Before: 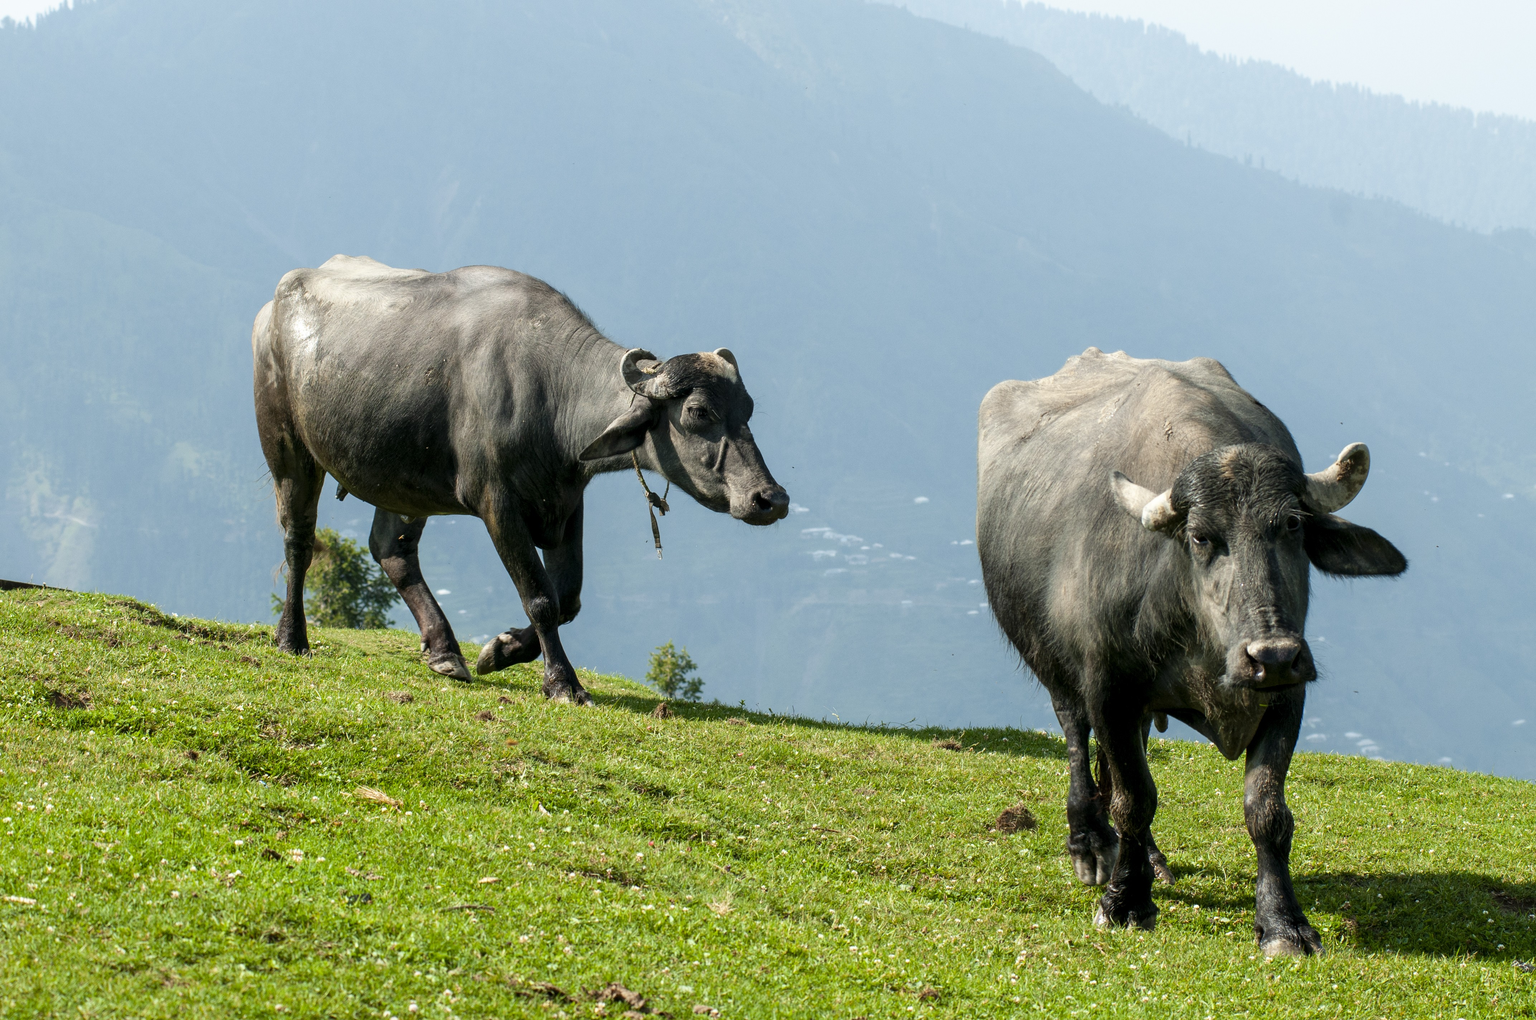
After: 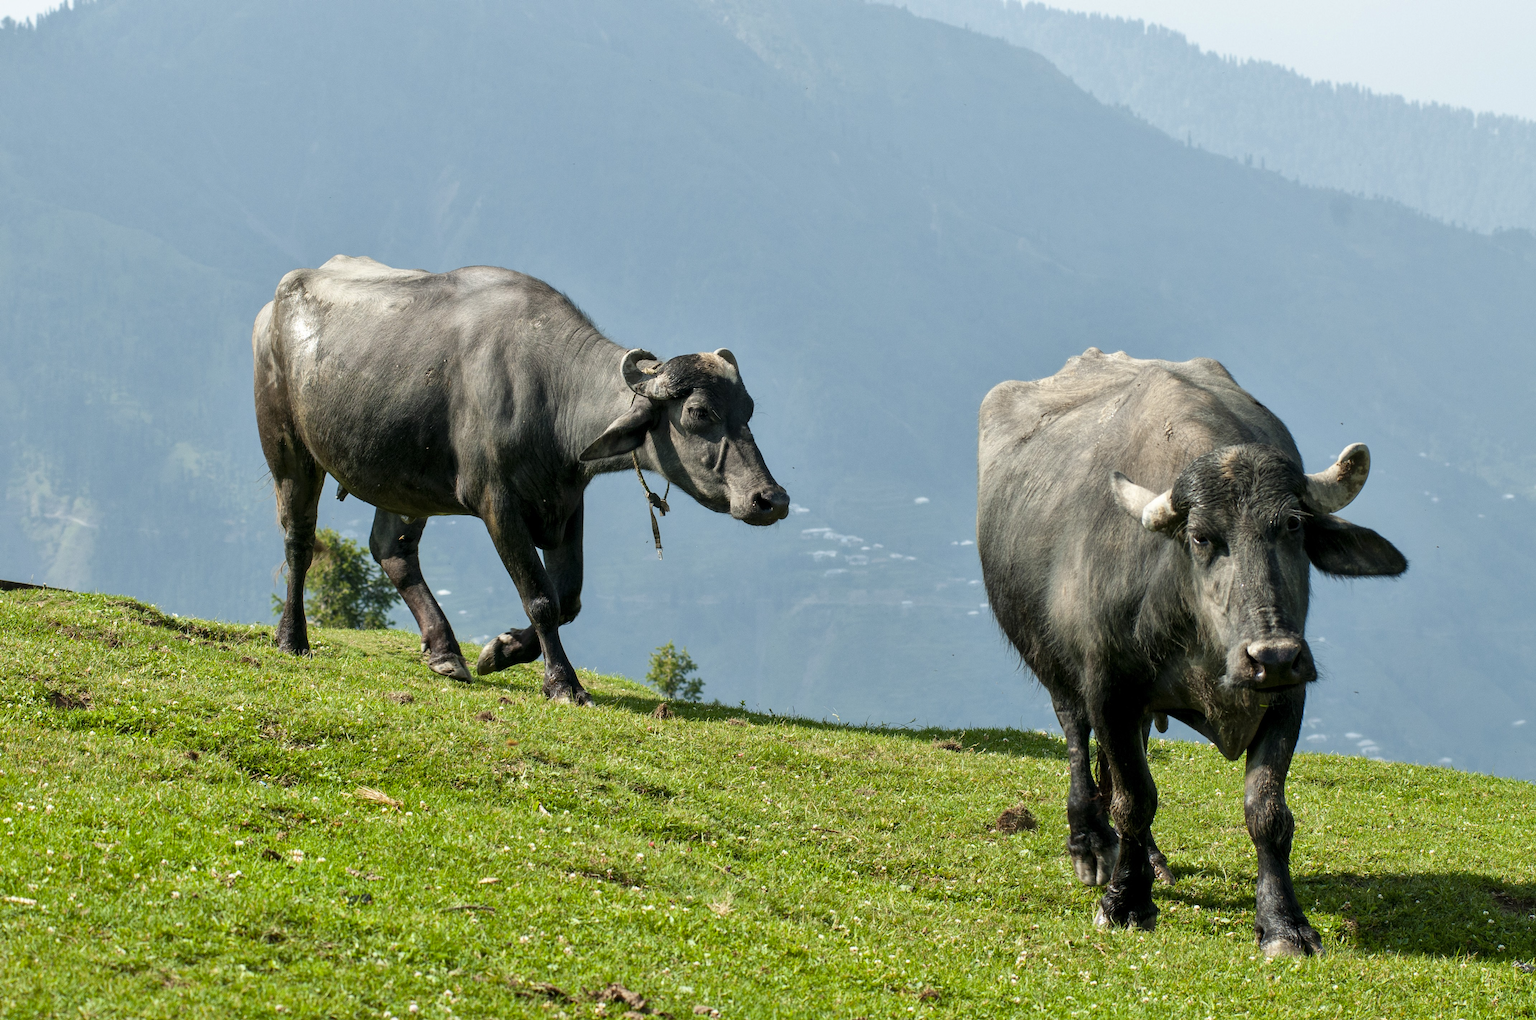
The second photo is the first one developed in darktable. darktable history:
shadows and highlights: shadows 22.96, highlights -48.89, soften with gaussian
